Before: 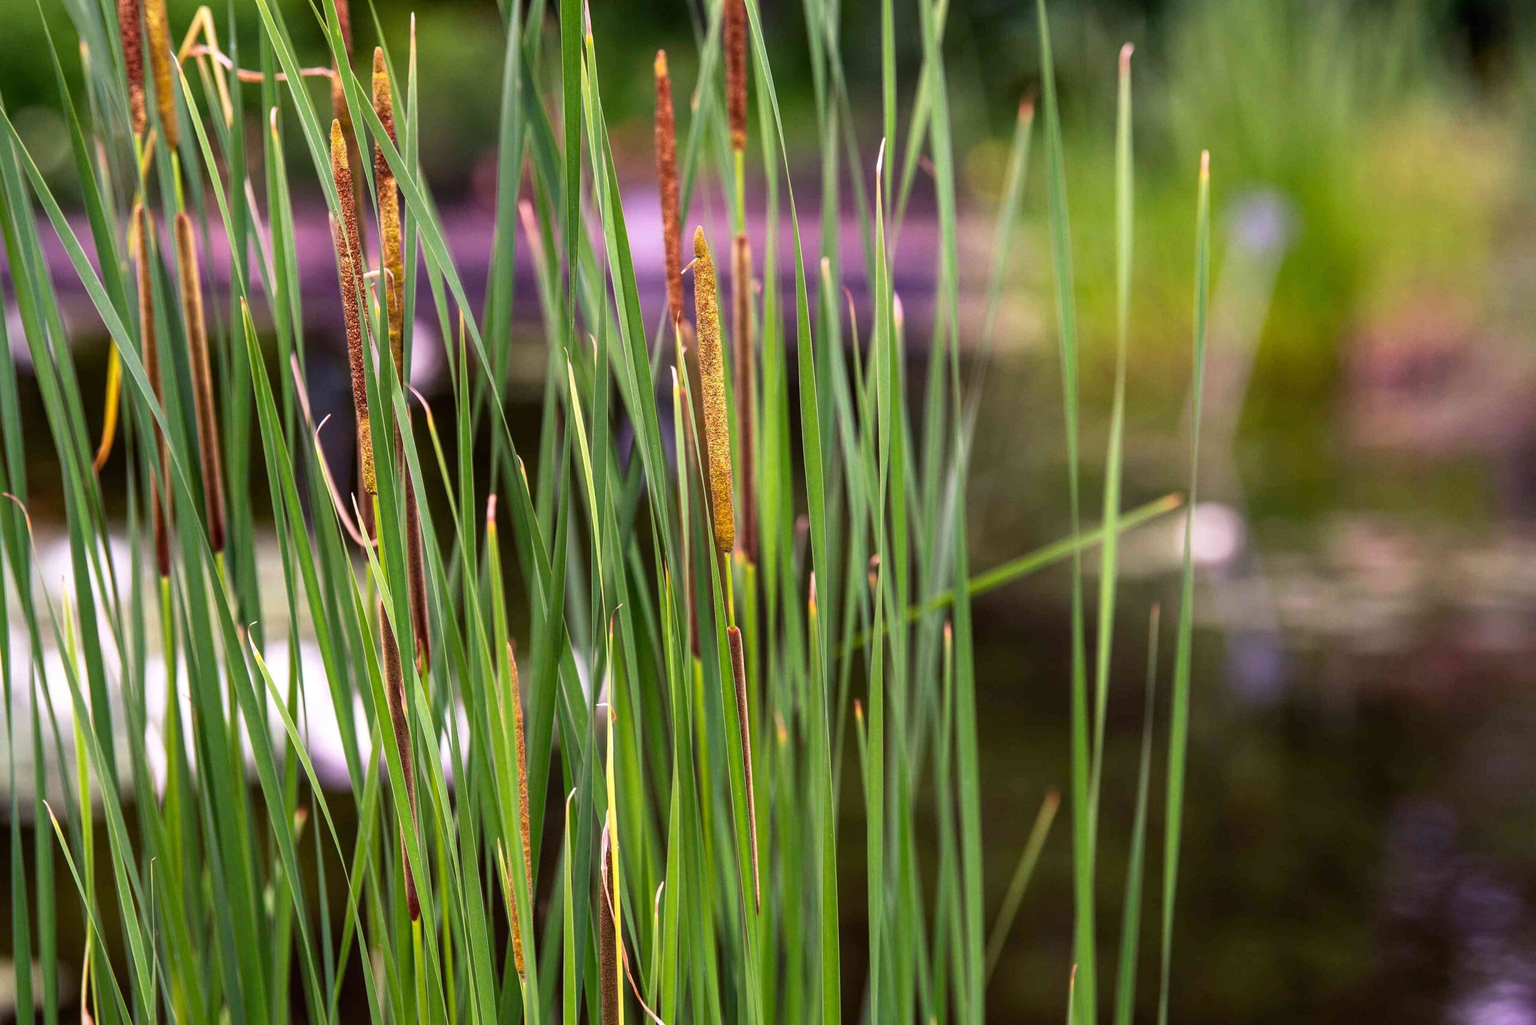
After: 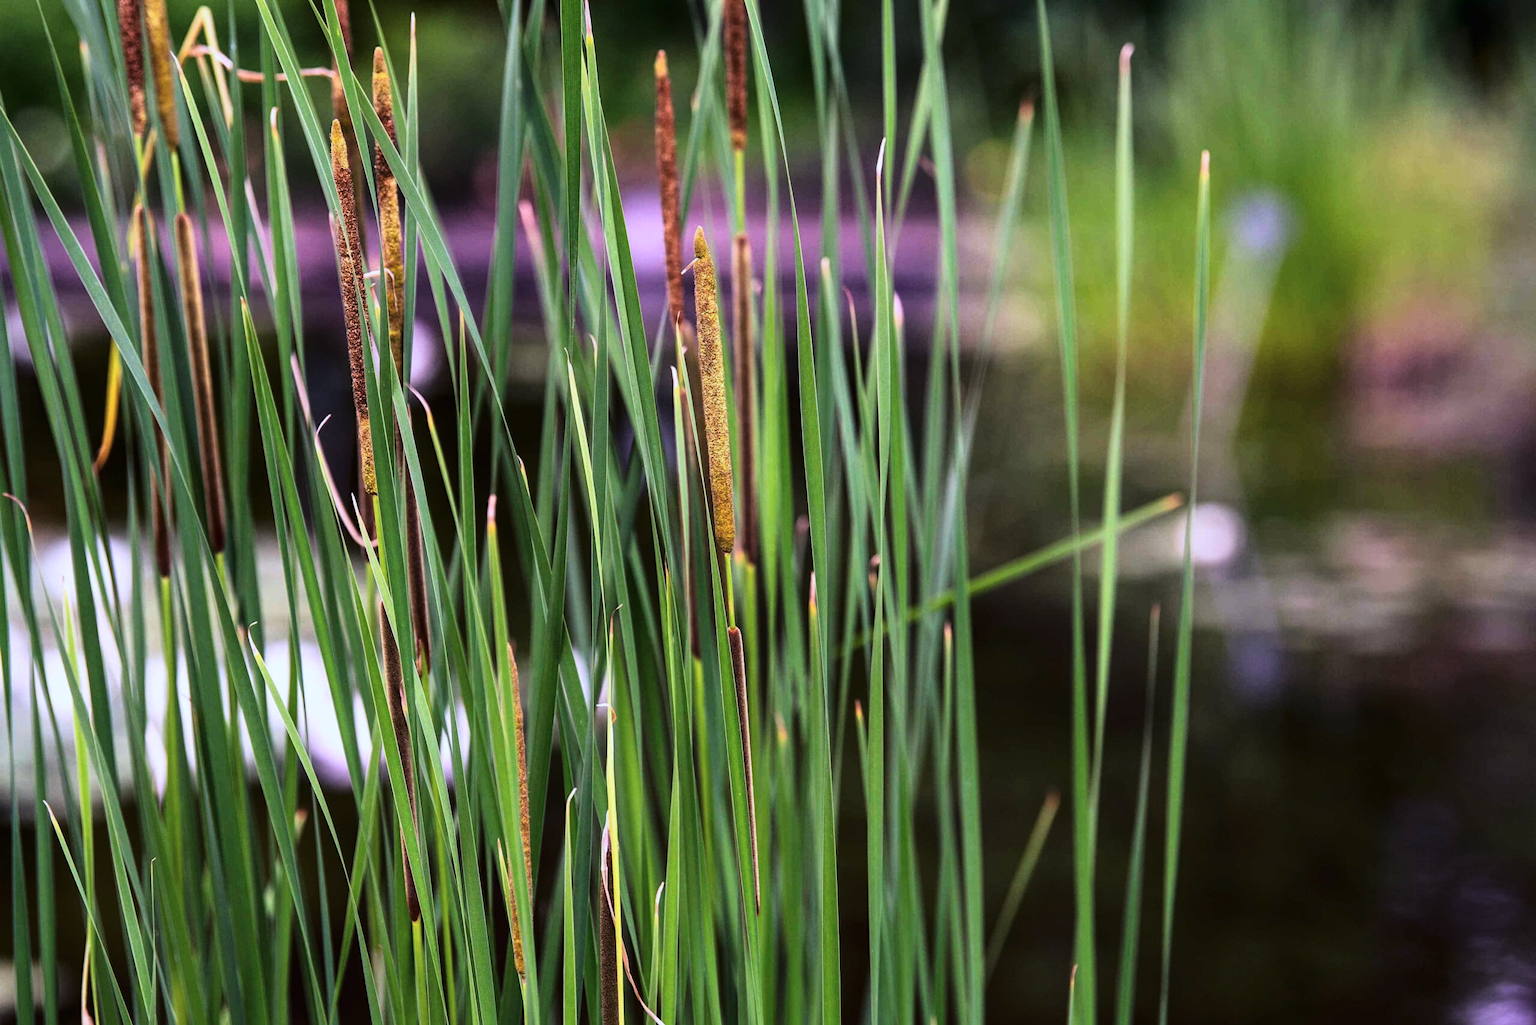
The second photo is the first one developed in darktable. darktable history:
color calibration: illuminant as shot in camera, x 0.37, y 0.382, temperature 4313.32 K
tone curve: curves: ch0 [(0.016, 0.011) (0.21, 0.113) (0.515, 0.476) (0.78, 0.795) (1, 0.981)], color space Lab, linked channels, preserve colors none
